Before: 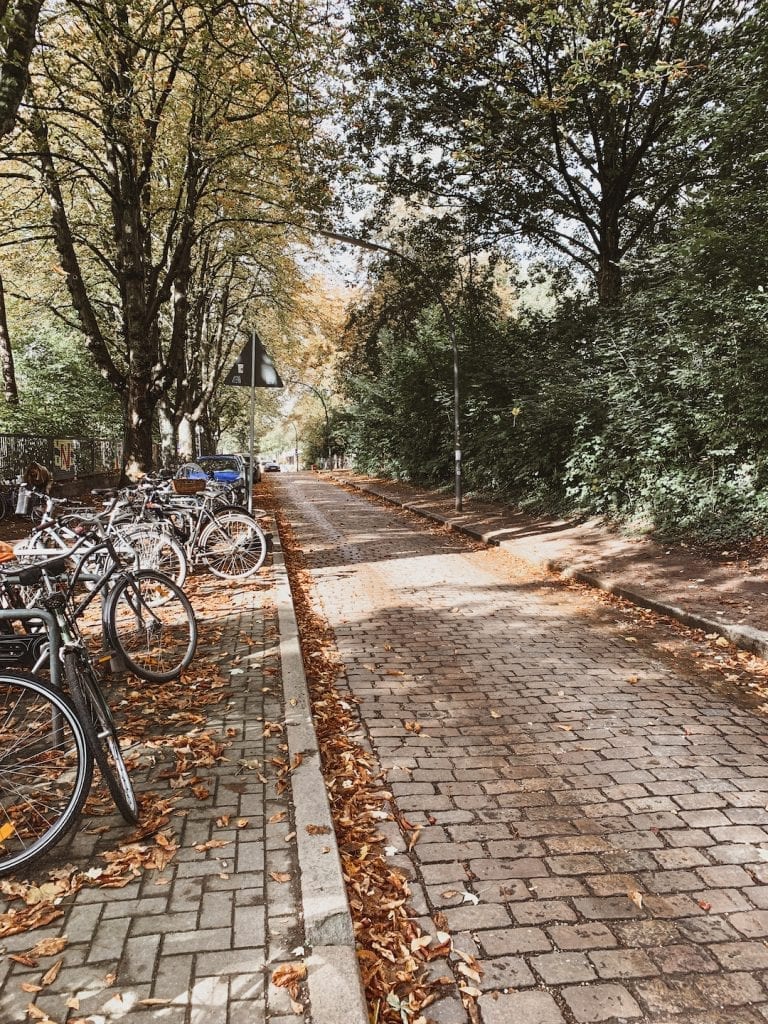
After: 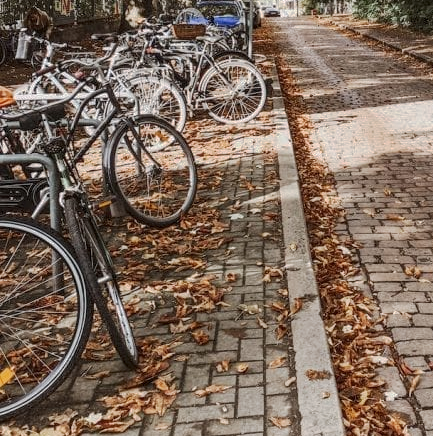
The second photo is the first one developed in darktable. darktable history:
tone curve: curves: ch0 [(0, 0) (0.003, 0.003) (0.011, 0.011) (0.025, 0.025) (0.044, 0.044) (0.069, 0.068) (0.1, 0.098) (0.136, 0.134) (0.177, 0.175) (0.224, 0.221) (0.277, 0.273) (0.335, 0.33) (0.399, 0.393) (0.468, 0.461) (0.543, 0.534) (0.623, 0.614) (0.709, 0.69) (0.801, 0.752) (0.898, 0.835) (1, 1)], preserve colors none
tone equalizer: on, module defaults
local contrast: on, module defaults
crop: top 44.483%, right 43.593%, bottom 12.892%
